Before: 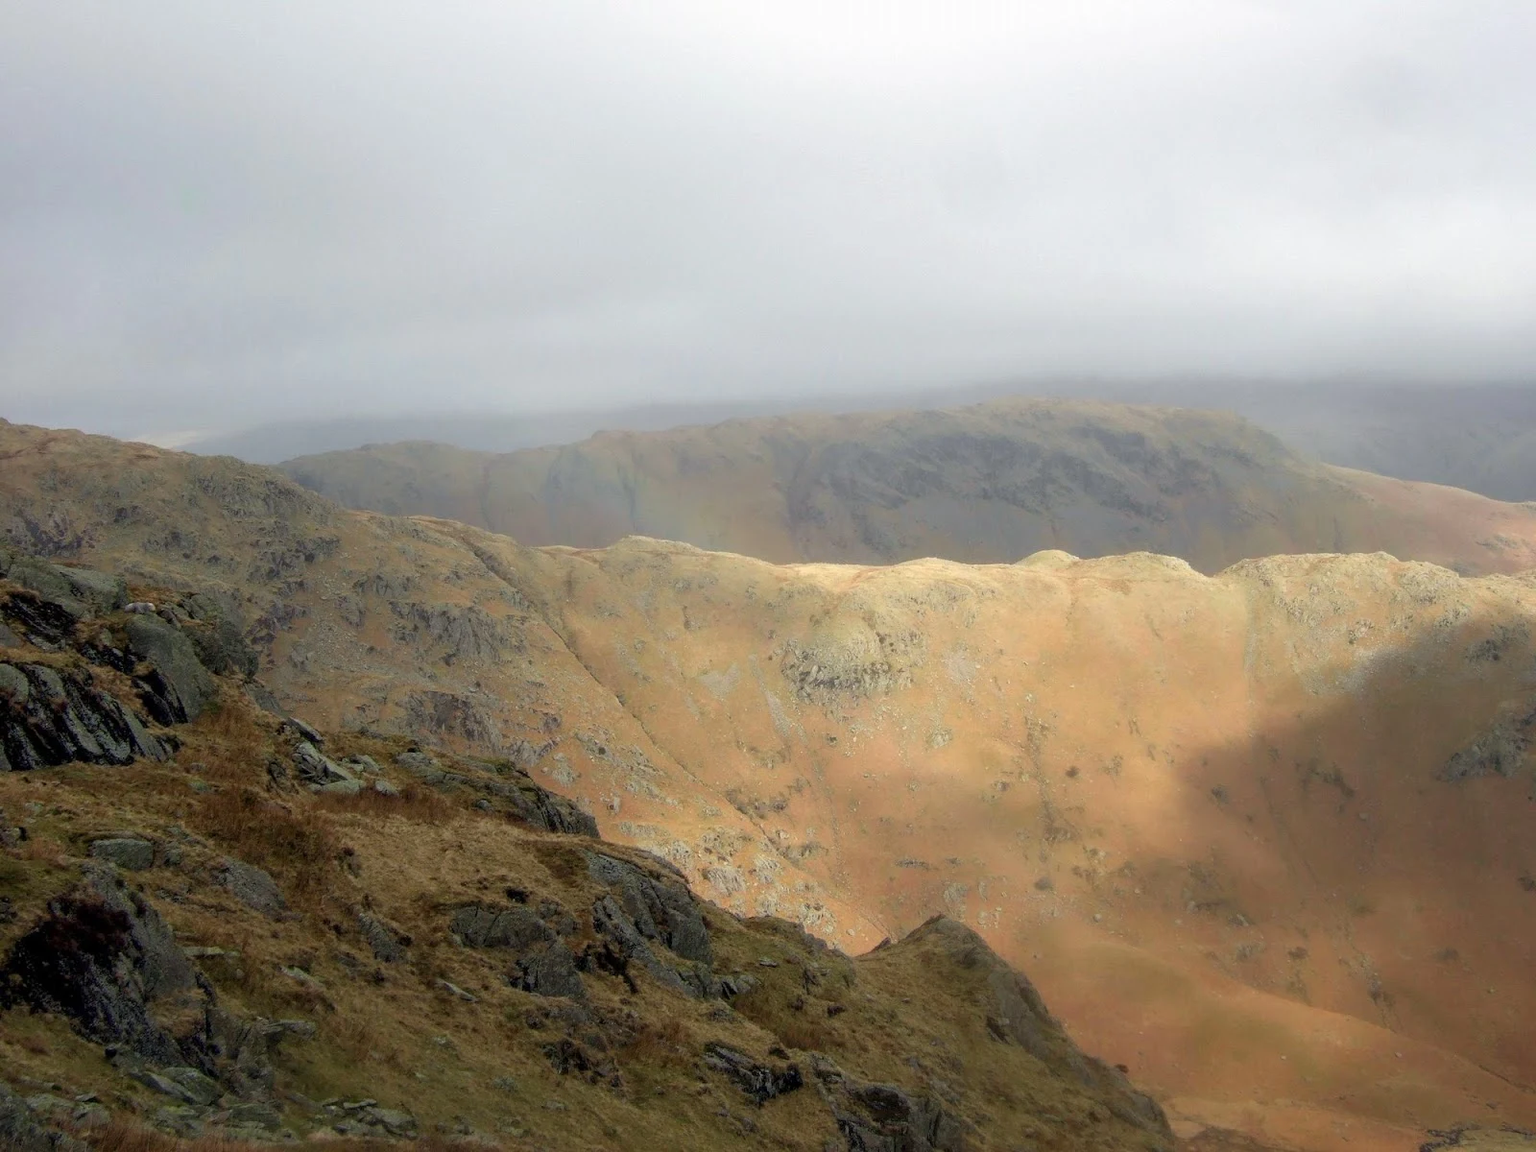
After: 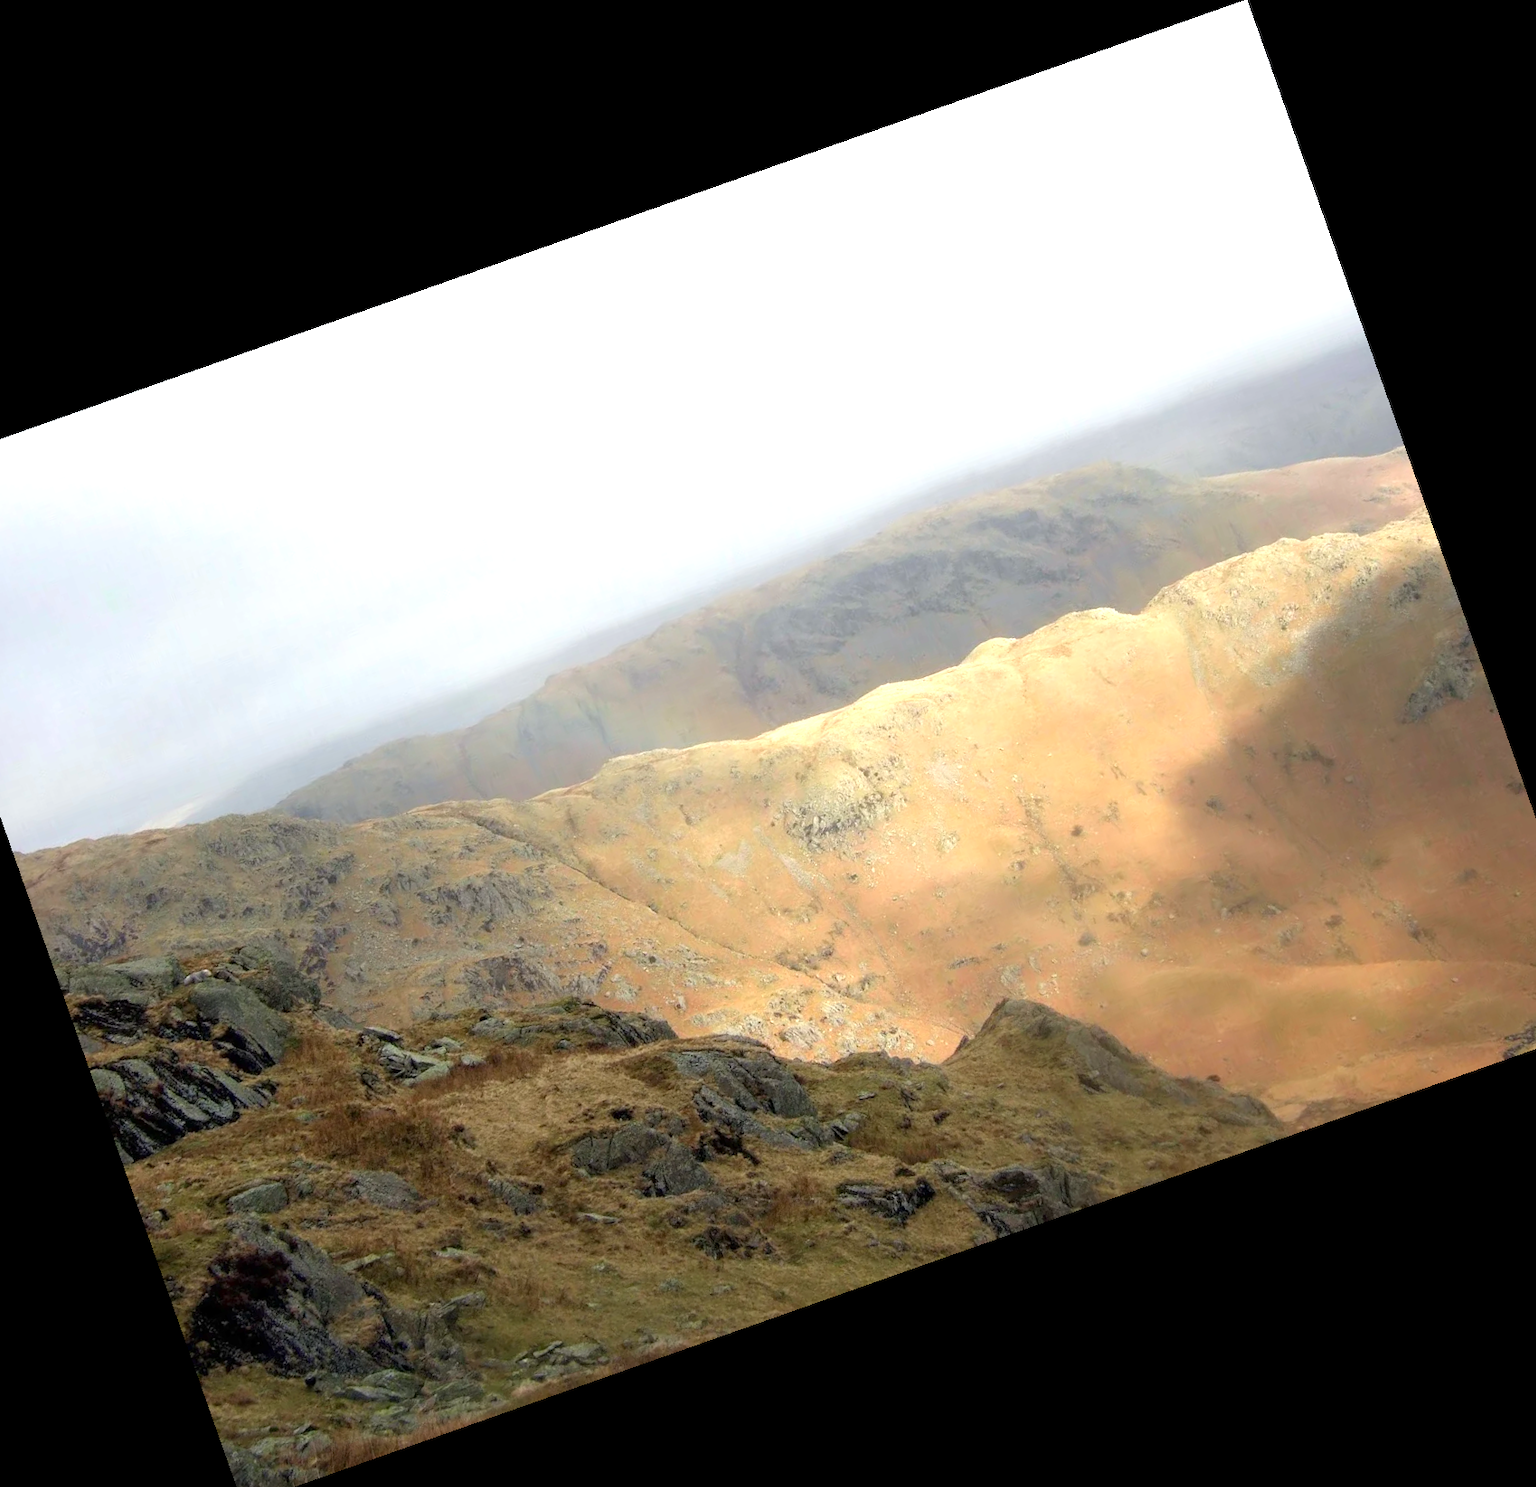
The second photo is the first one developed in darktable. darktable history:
crop and rotate: angle 19.43°, left 6.812%, right 4.125%, bottom 1.087%
exposure: exposure 0.781 EV, compensate highlight preservation false
